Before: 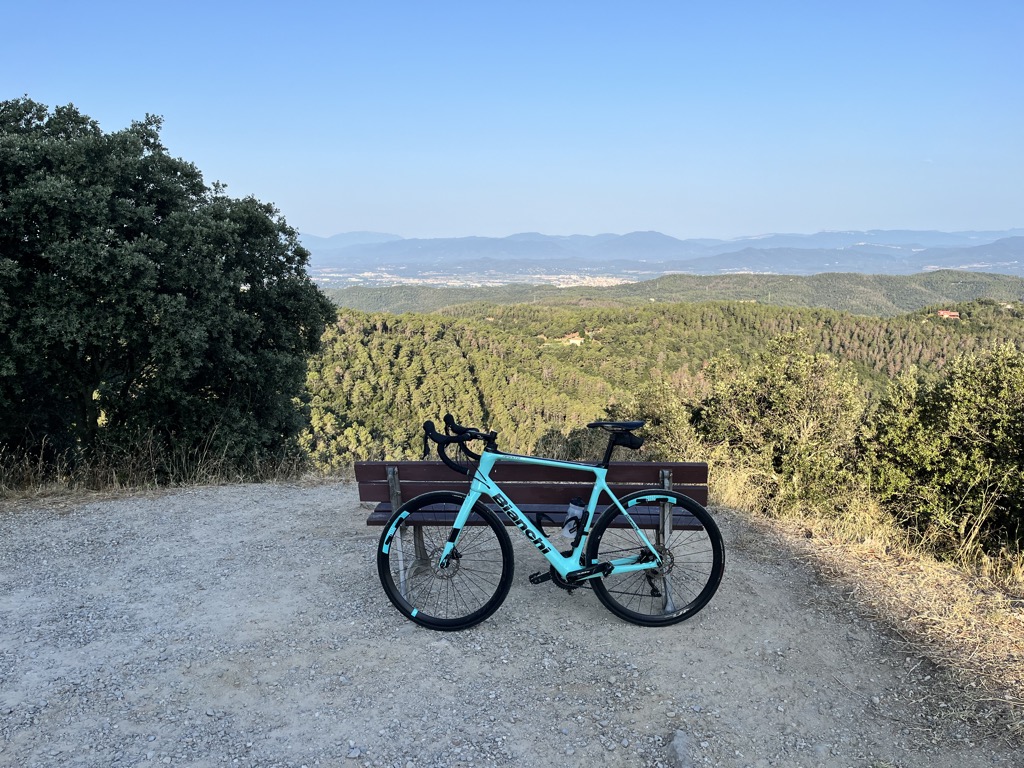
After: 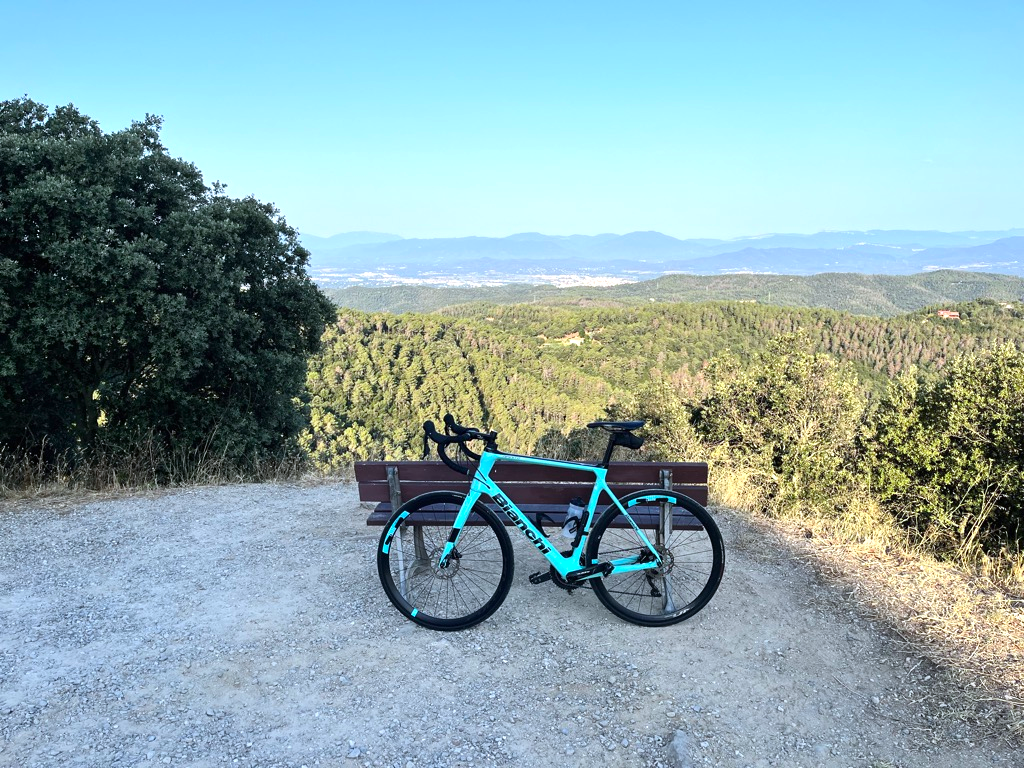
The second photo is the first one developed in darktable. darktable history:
exposure: black level correction 0, exposure 0.5 EV, compensate highlight preservation false
white balance: red 0.974, blue 1.044
